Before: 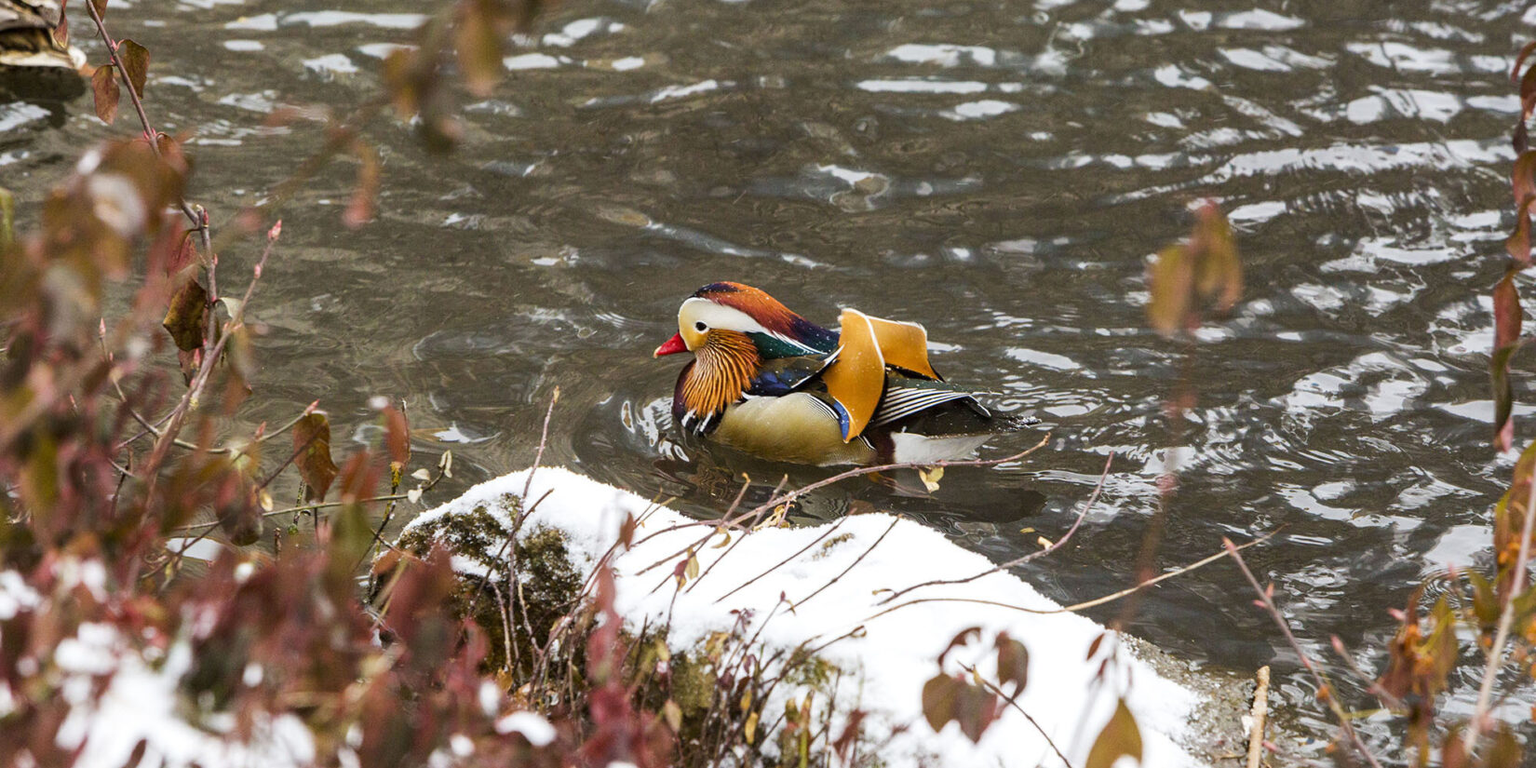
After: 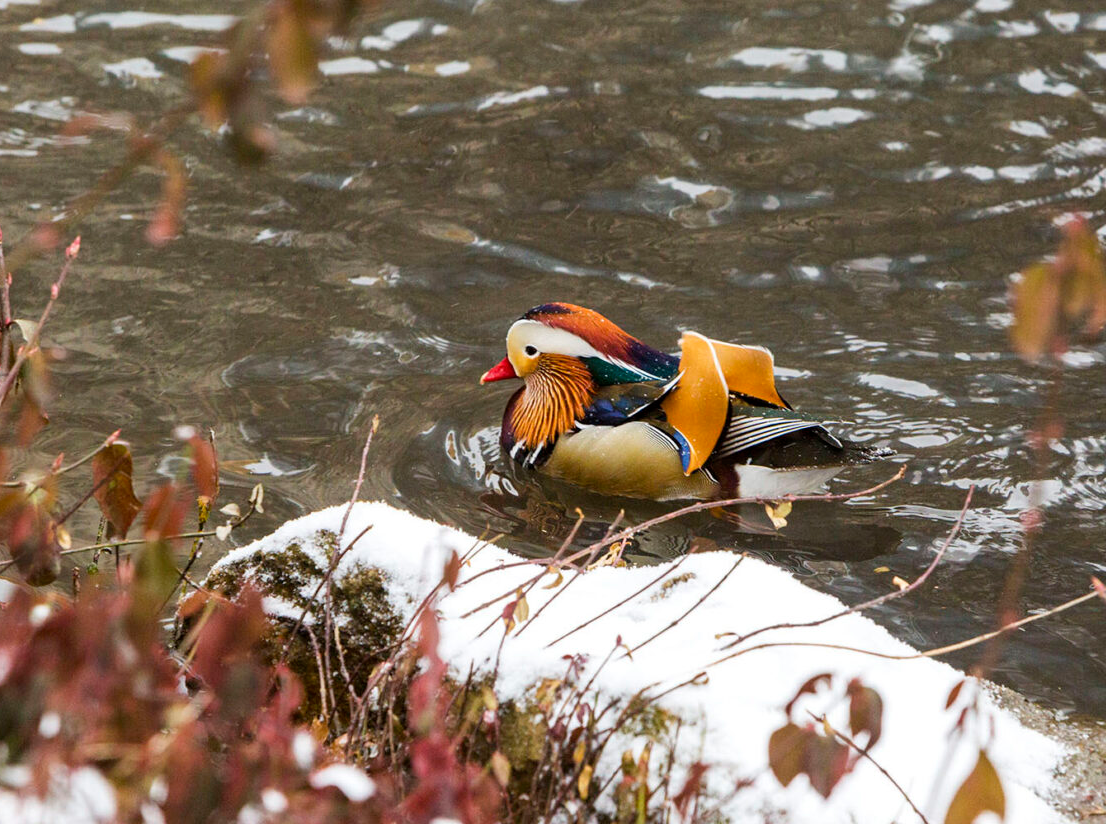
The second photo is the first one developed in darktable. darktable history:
crop and rotate: left 13.476%, right 19.455%
